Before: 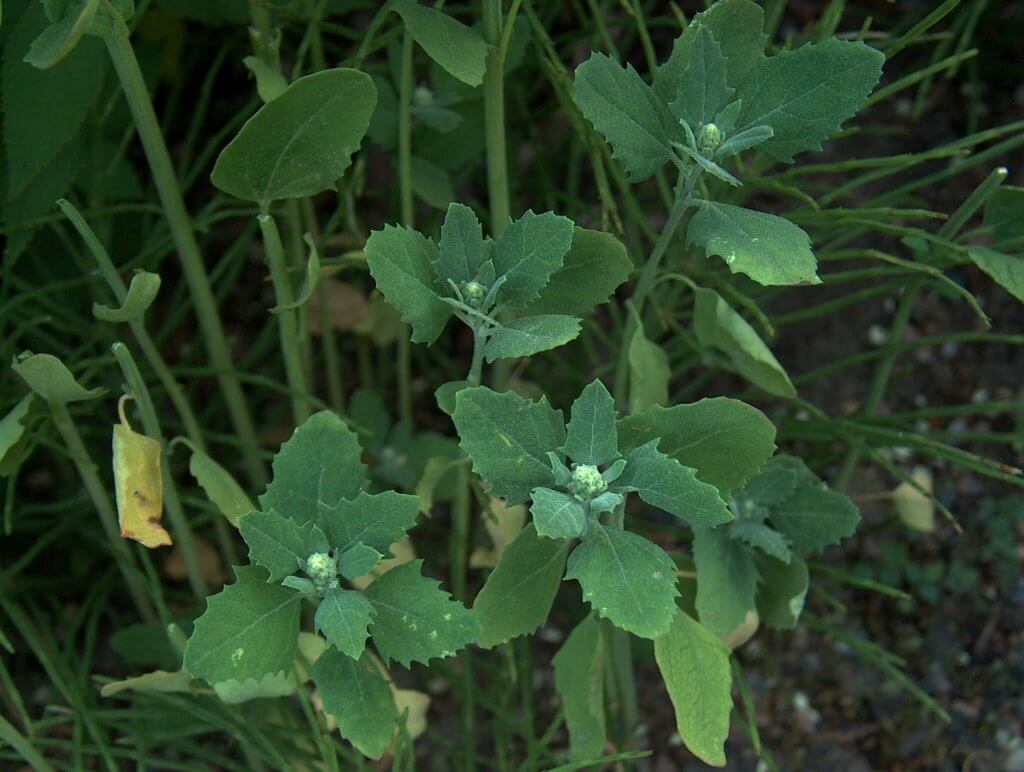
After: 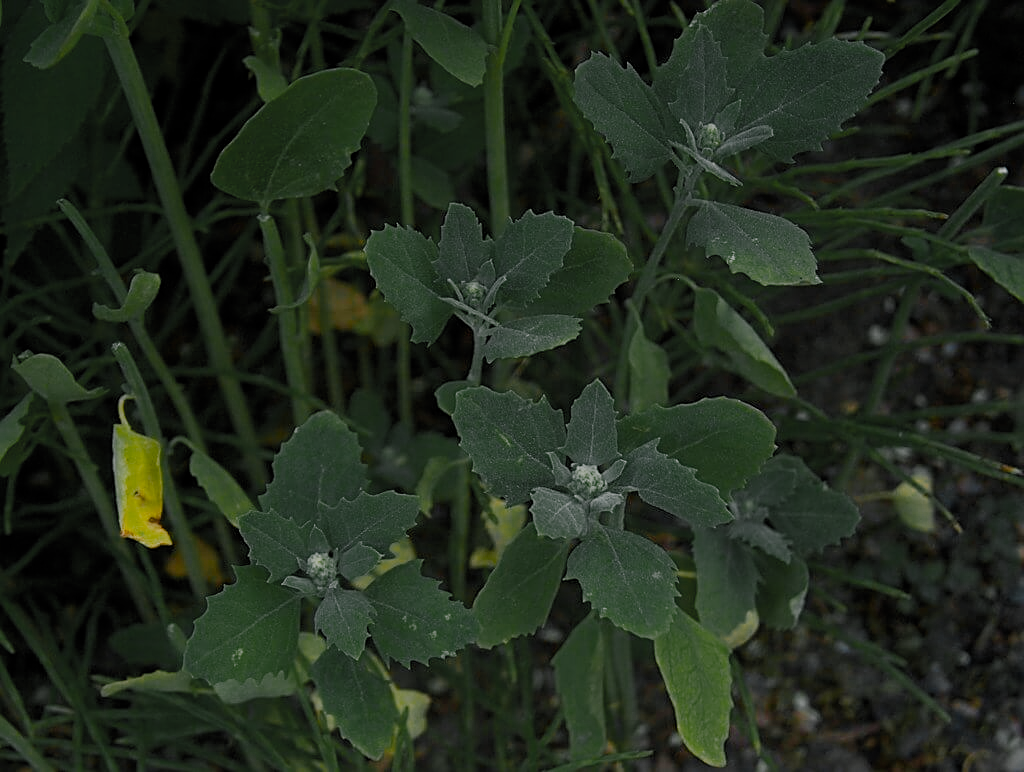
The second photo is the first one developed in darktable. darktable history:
color zones: curves: ch0 [(0.035, 0.242) (0.25, 0.5) (0.384, 0.214) (0.488, 0.255) (0.75, 0.5)]; ch1 [(0.063, 0.379) (0.25, 0.5) (0.354, 0.201) (0.489, 0.085) (0.729, 0.271)]; ch2 [(0.25, 0.5) (0.38, 0.517) (0.442, 0.51) (0.735, 0.456)]
color balance rgb: linear chroma grading › global chroma 15.443%, perceptual saturation grading › global saturation 25.703%
sharpen: on, module defaults
filmic rgb: black relative exposure -6.99 EV, white relative exposure 5.61 EV, hardness 2.85, preserve chrominance no, color science v5 (2021), contrast in shadows safe, contrast in highlights safe
